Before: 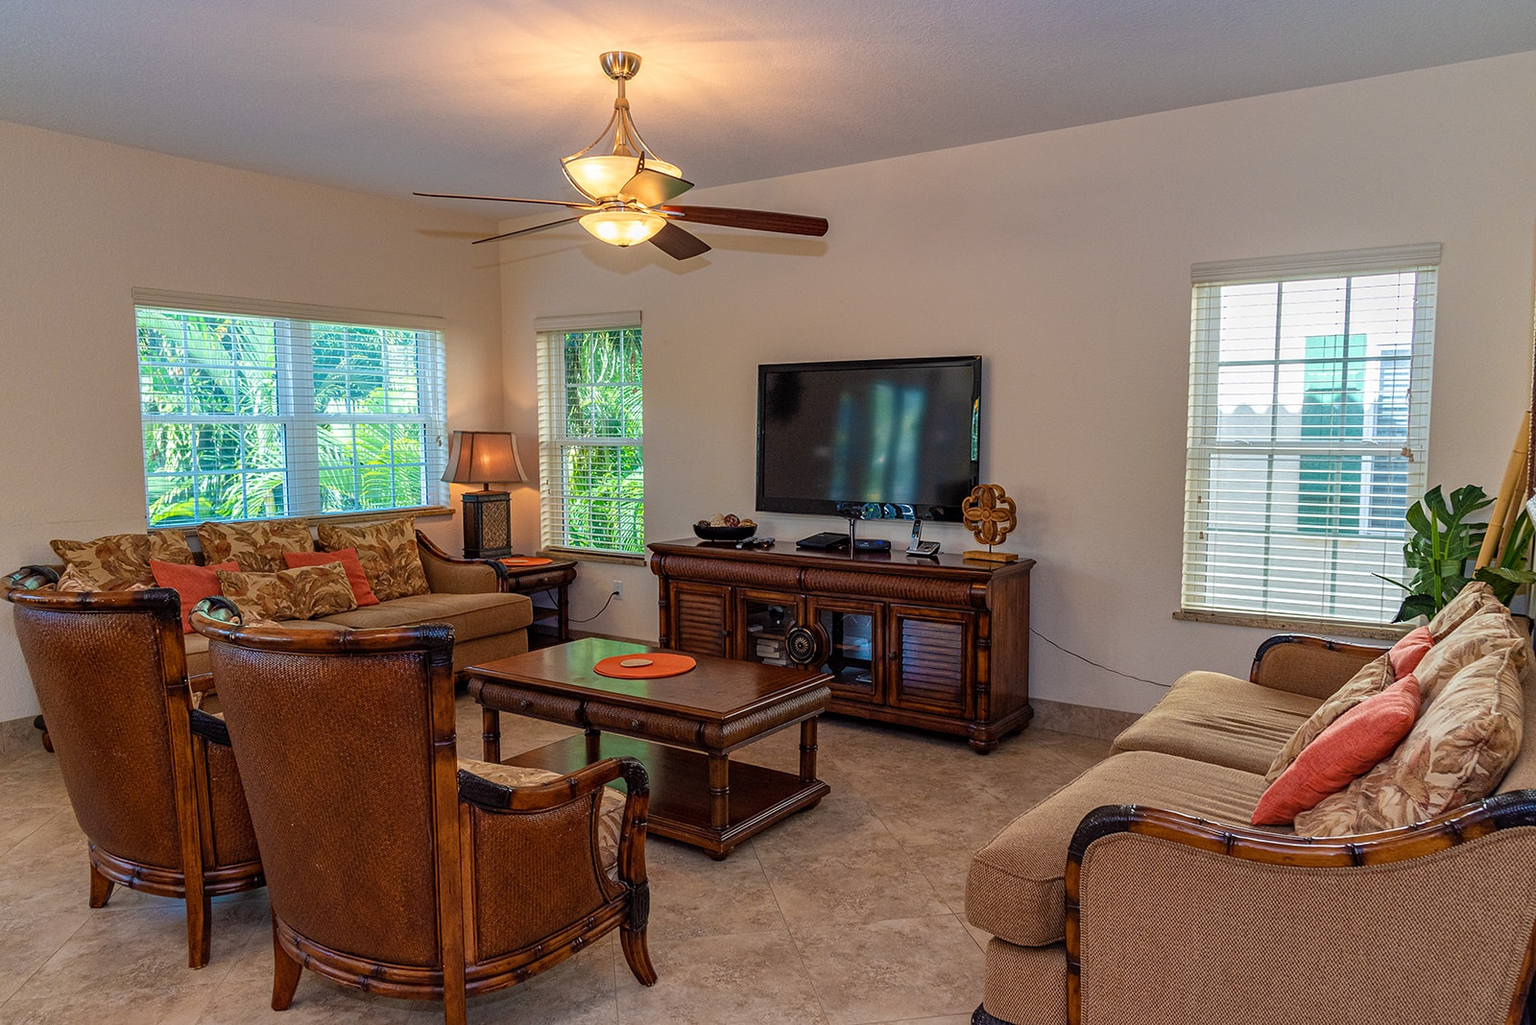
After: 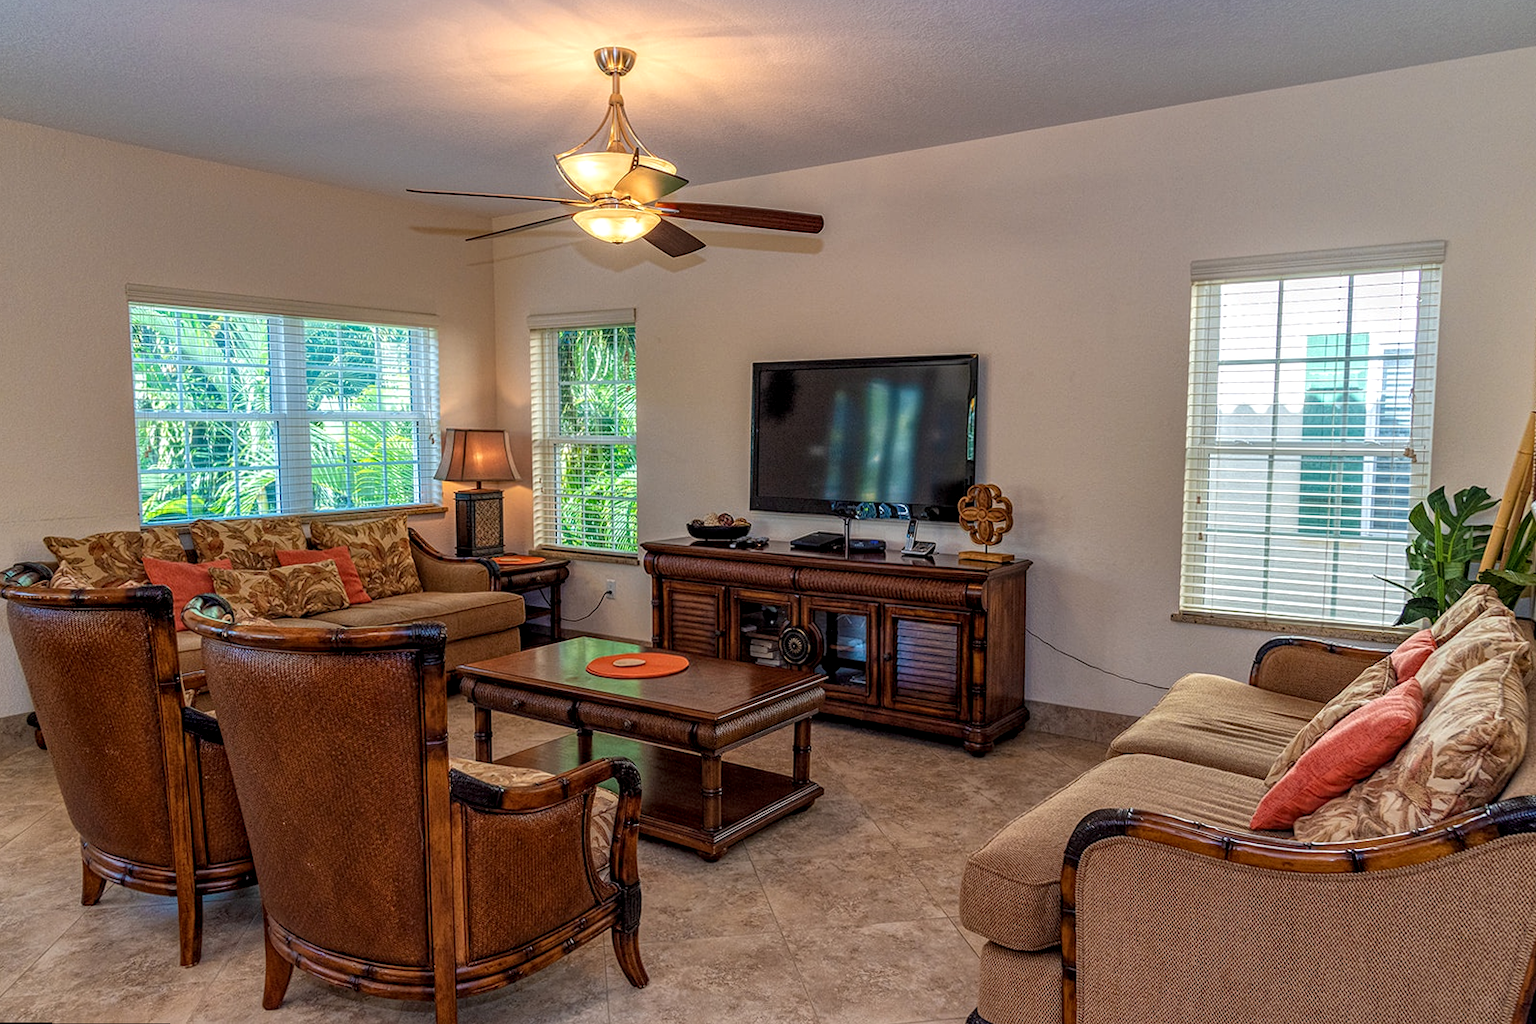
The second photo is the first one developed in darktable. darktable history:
rotate and perspective: rotation 0.192°, lens shift (horizontal) -0.015, crop left 0.005, crop right 0.996, crop top 0.006, crop bottom 0.99
local contrast: highlights 99%, shadows 86%, detail 160%, midtone range 0.2
